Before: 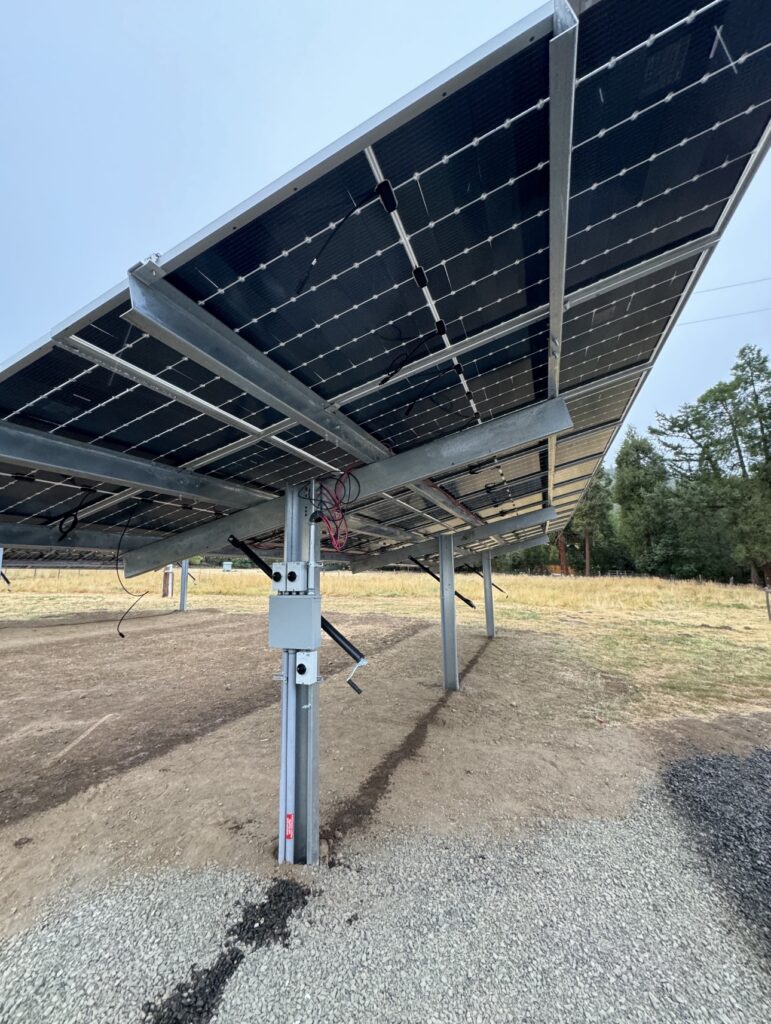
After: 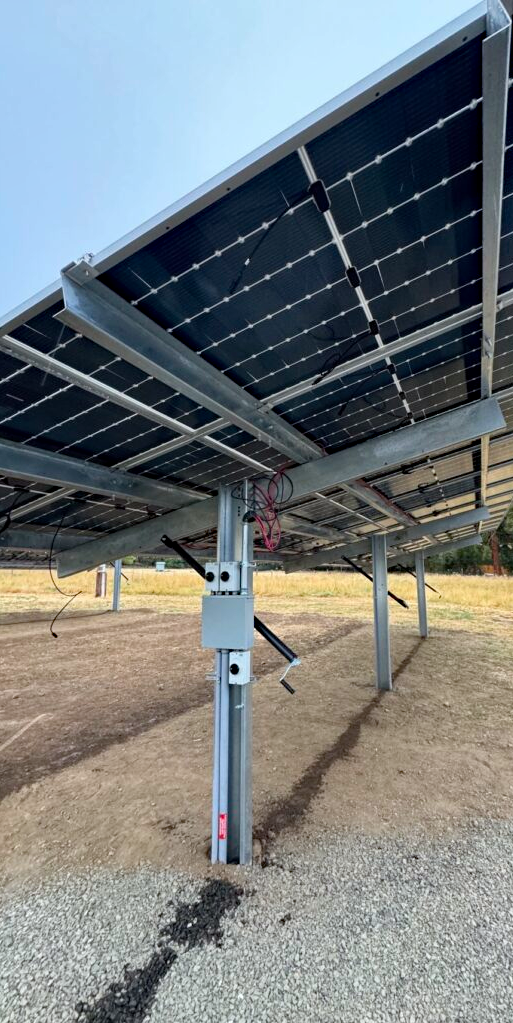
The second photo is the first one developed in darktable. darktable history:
crop and rotate: left 8.786%, right 24.548%
haze removal: strength 0.25, distance 0.25, compatibility mode true, adaptive false
shadows and highlights: shadows 37.27, highlights -28.18, soften with gaussian
